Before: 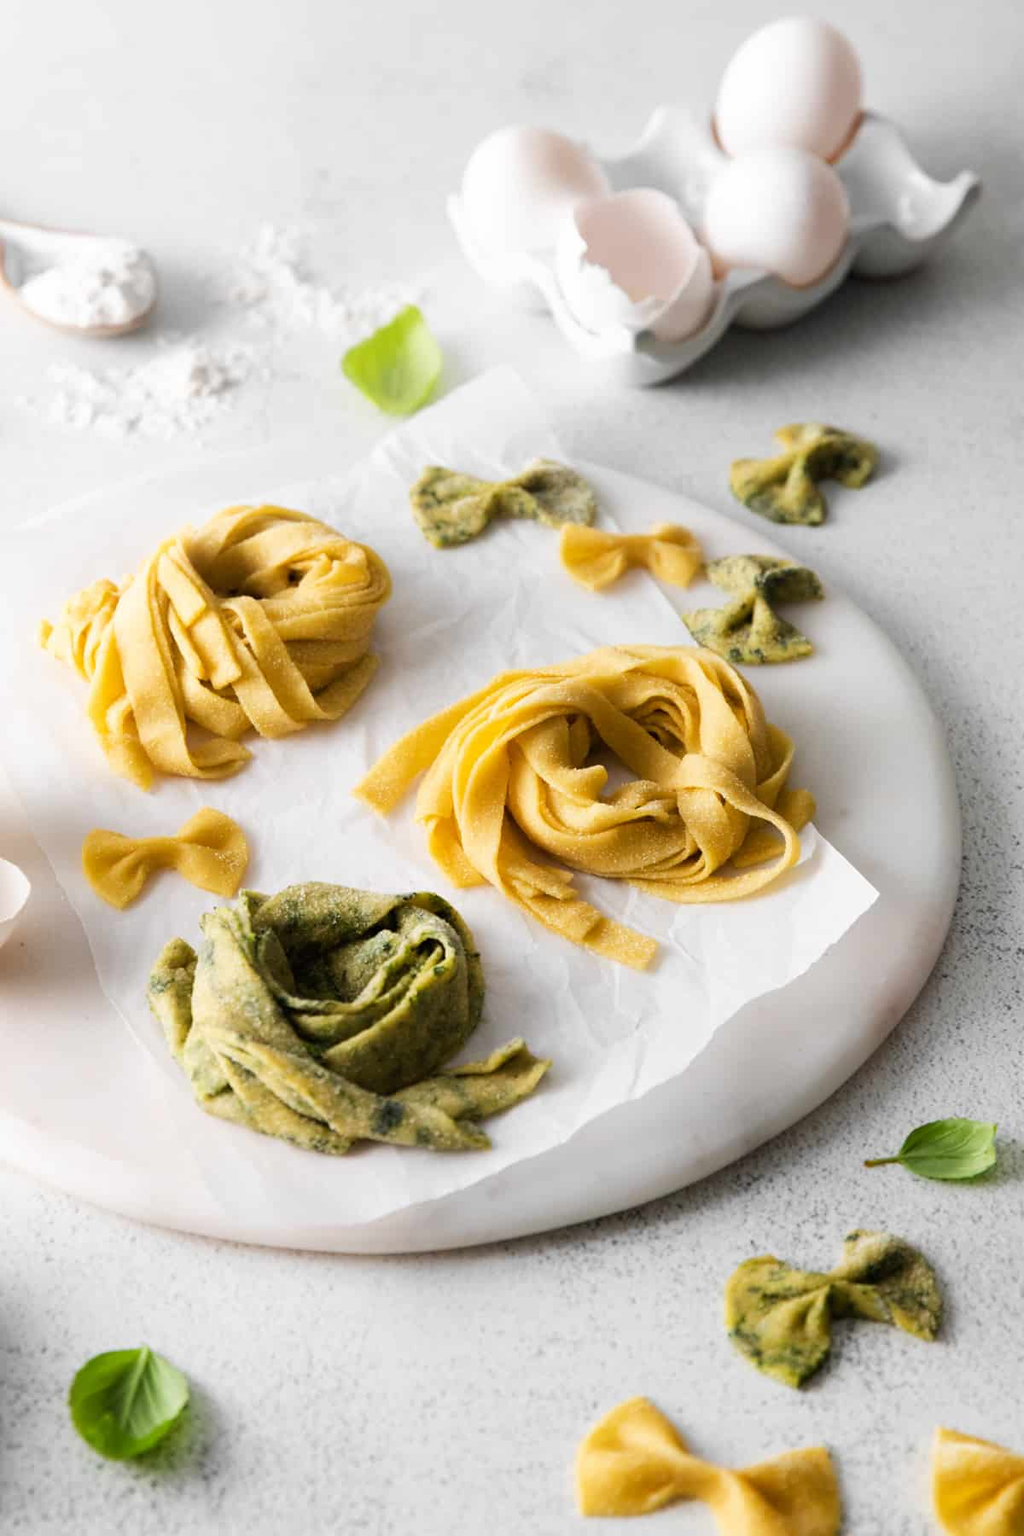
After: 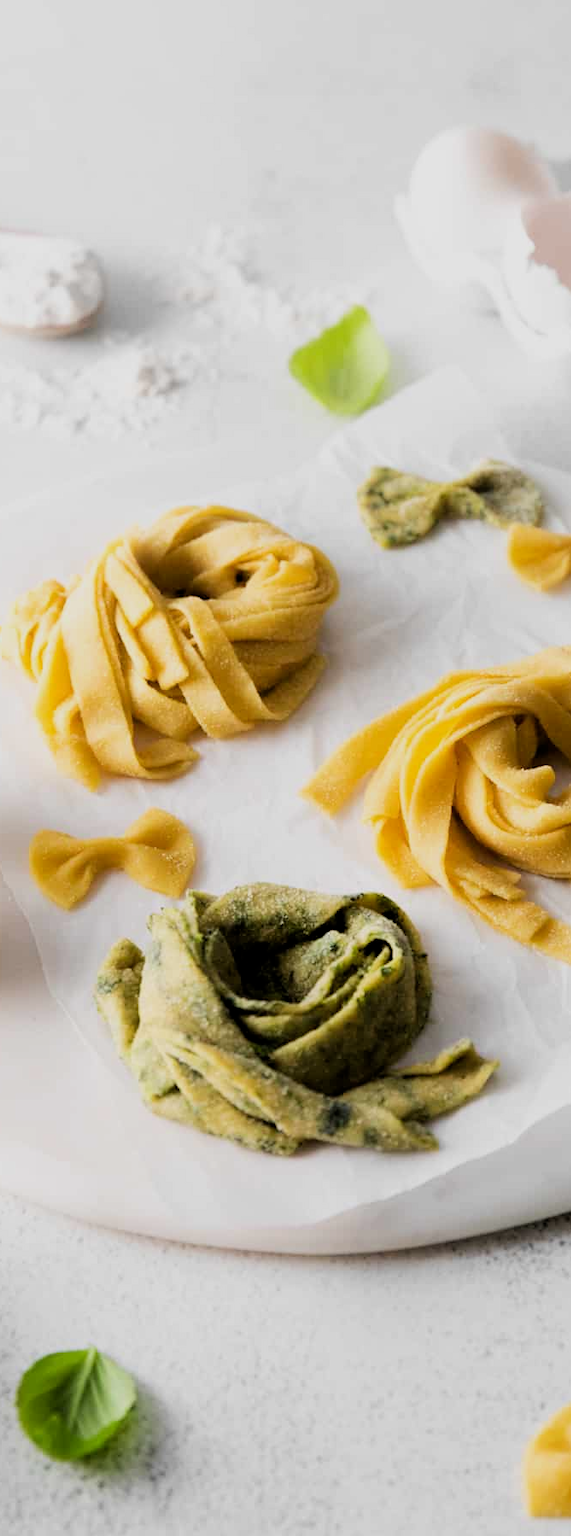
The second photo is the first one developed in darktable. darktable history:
exposure: black level correction 0.002, exposure -0.107 EV, compensate highlight preservation false
filmic rgb: middle gray luminance 9.13%, black relative exposure -10.58 EV, white relative exposure 3.44 EV, target black luminance 0%, hardness 5.99, latitude 59.55%, contrast 1.091, highlights saturation mix 4.91%, shadows ↔ highlights balance 29.44%
crop: left 5.209%, right 38.996%
